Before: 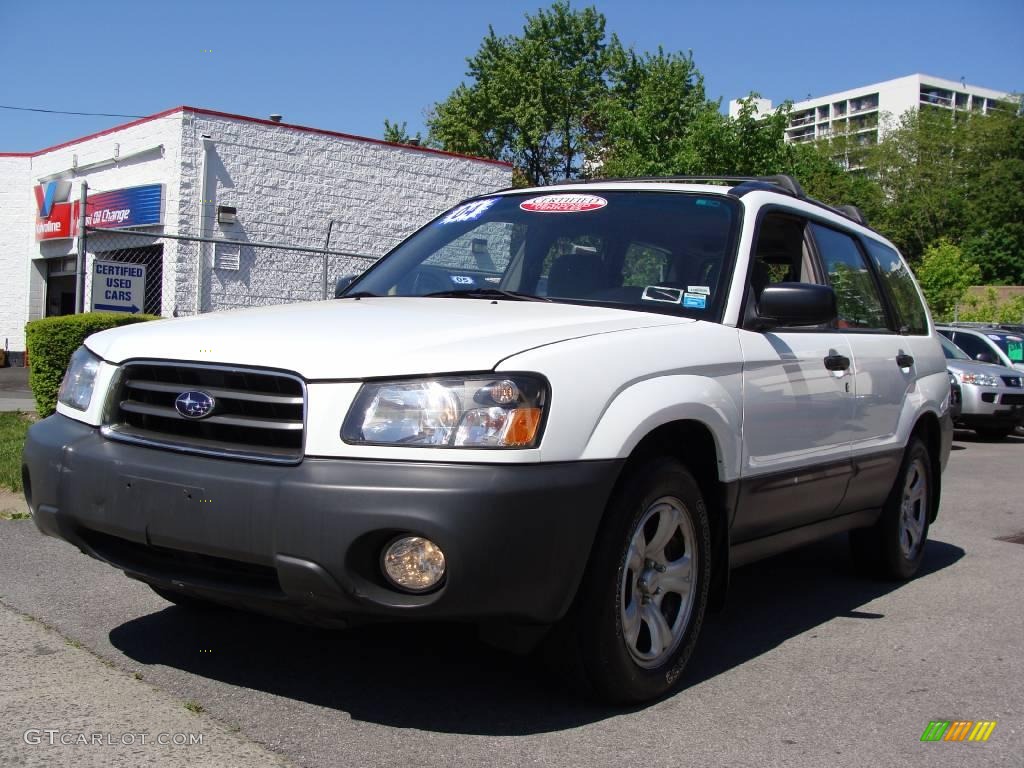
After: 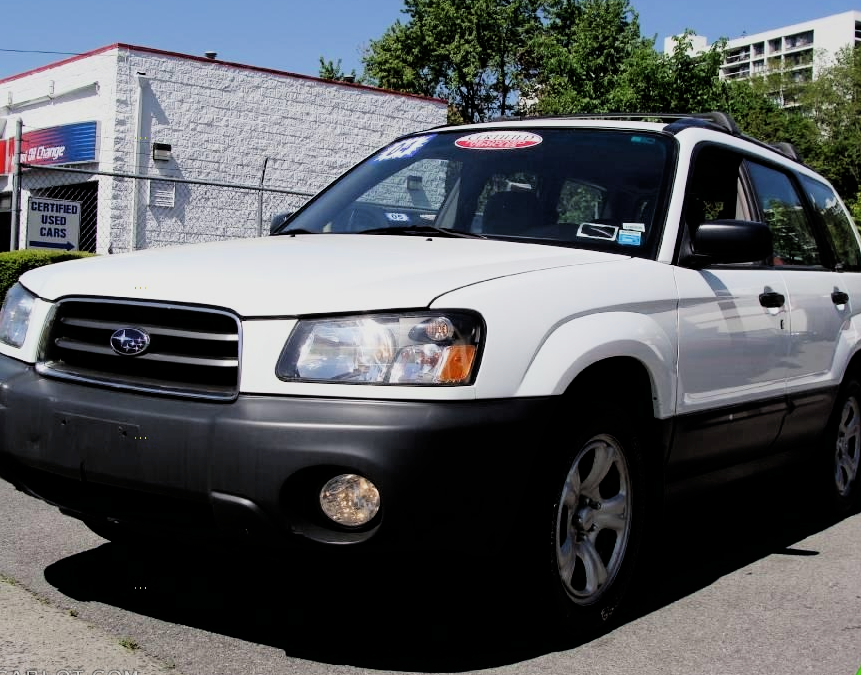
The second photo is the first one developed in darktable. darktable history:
filmic rgb: black relative exposure -5.07 EV, white relative exposure 3.97 EV, hardness 2.89, contrast 1.299, iterations of high-quality reconstruction 0
crop: left 6.385%, top 8.27%, right 9.525%, bottom 3.781%
exposure: exposure 0.087 EV, compensate highlight preservation false
